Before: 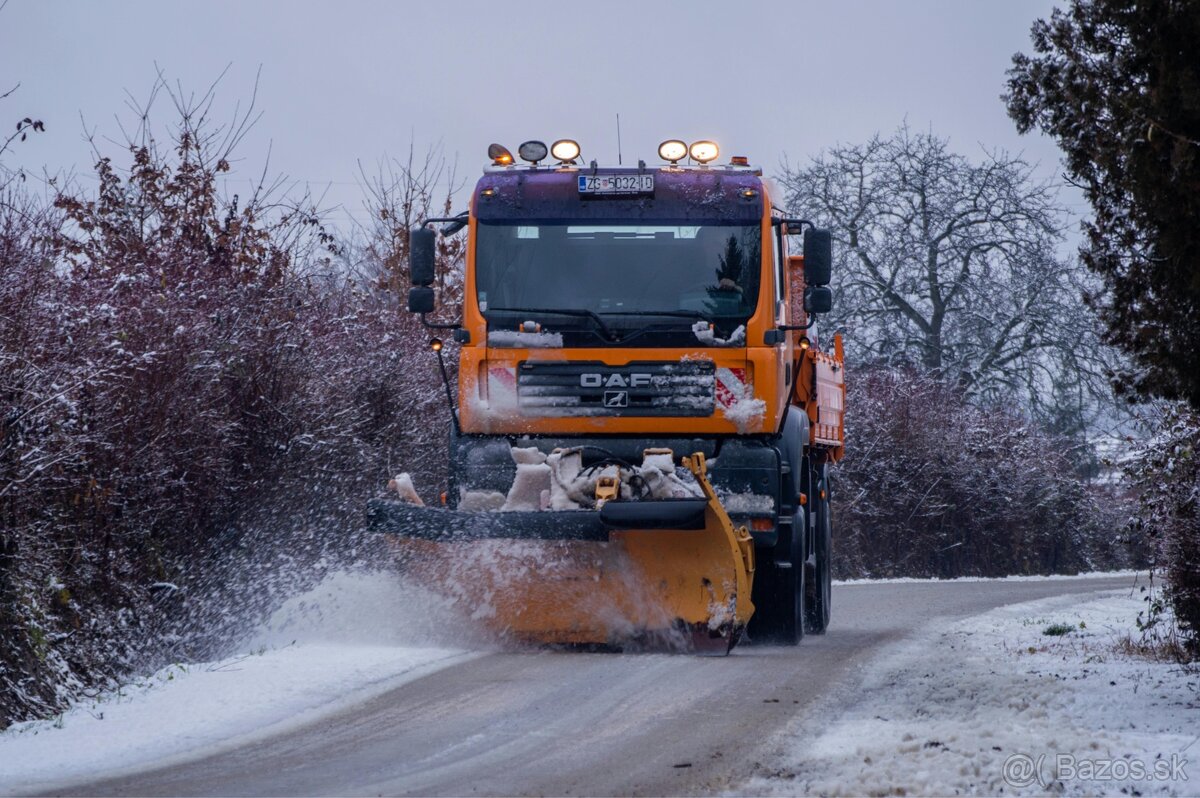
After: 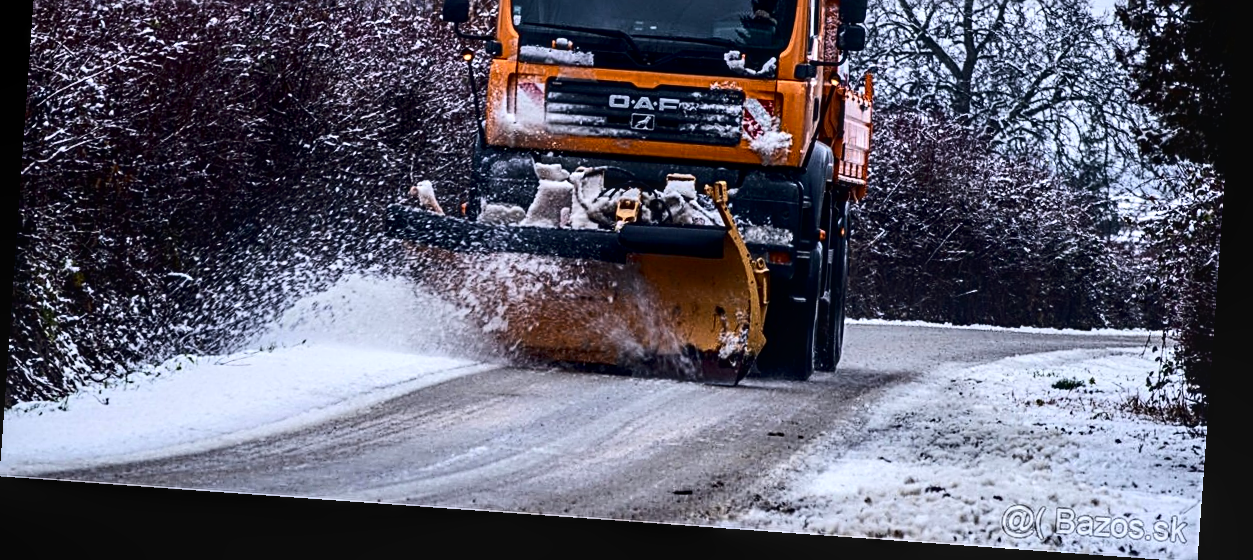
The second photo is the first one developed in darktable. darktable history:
exposure: black level correction 0.005, exposure 0.001 EV, compensate highlight preservation false
tone equalizer: -8 EV -0.75 EV, -7 EV -0.7 EV, -6 EV -0.6 EV, -5 EV -0.4 EV, -3 EV 0.4 EV, -2 EV 0.6 EV, -1 EV 0.7 EV, +0 EV 0.75 EV, edges refinement/feathering 500, mask exposure compensation -1.57 EV, preserve details no
rotate and perspective: rotation 4.1°, automatic cropping off
contrast brightness saturation: contrast 0.28
sharpen: radius 2.543, amount 0.636
crop and rotate: top 36.435%
local contrast: on, module defaults
